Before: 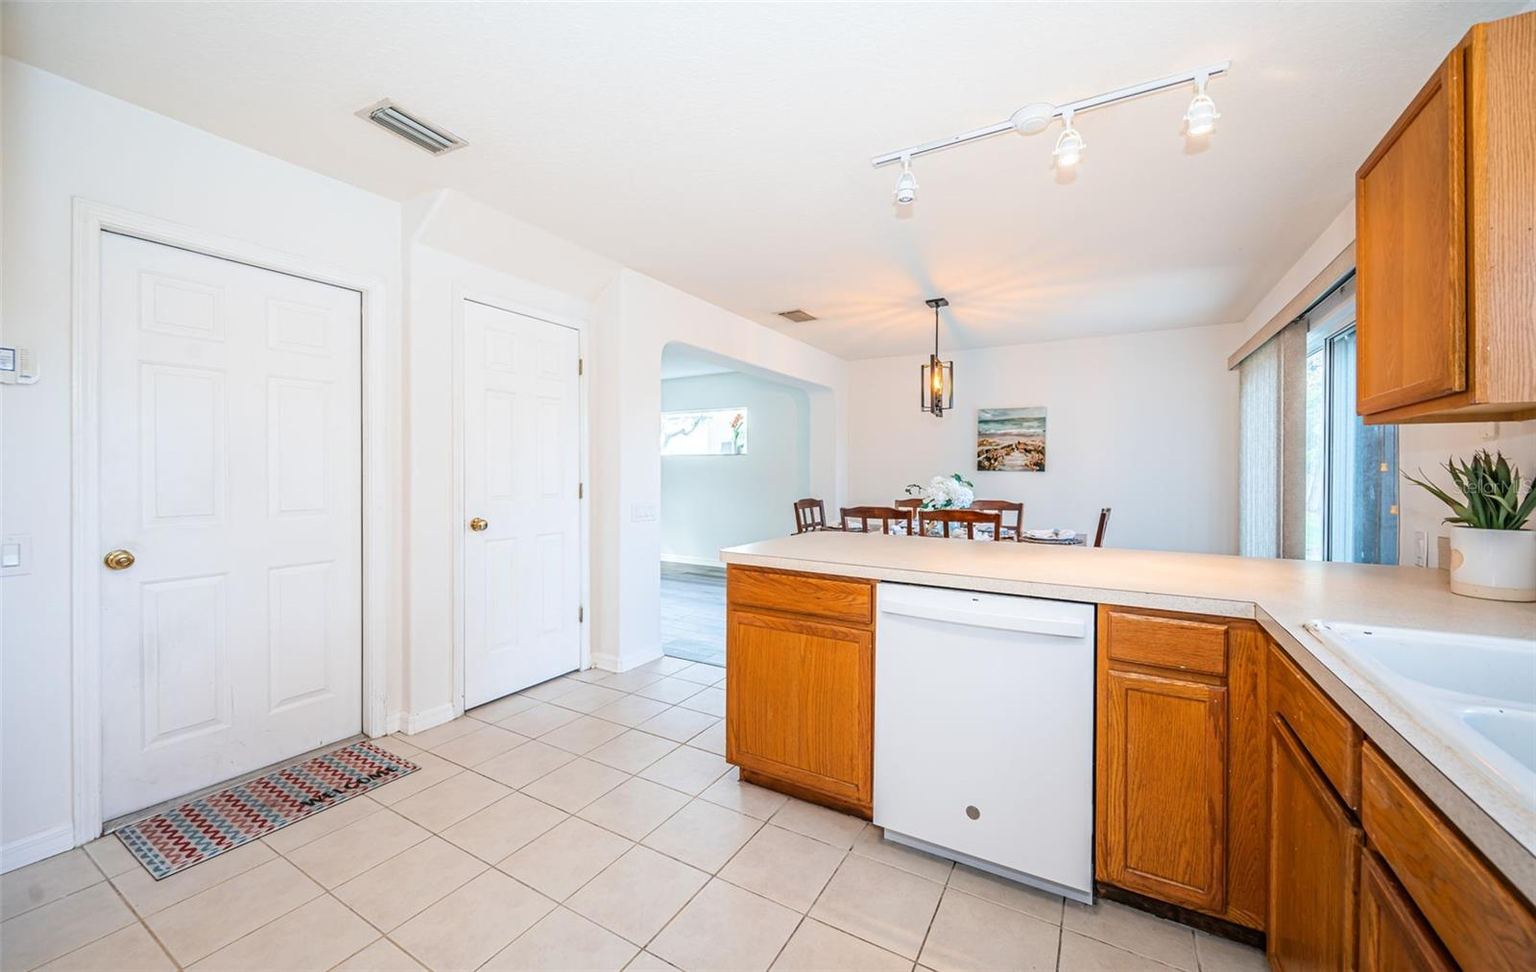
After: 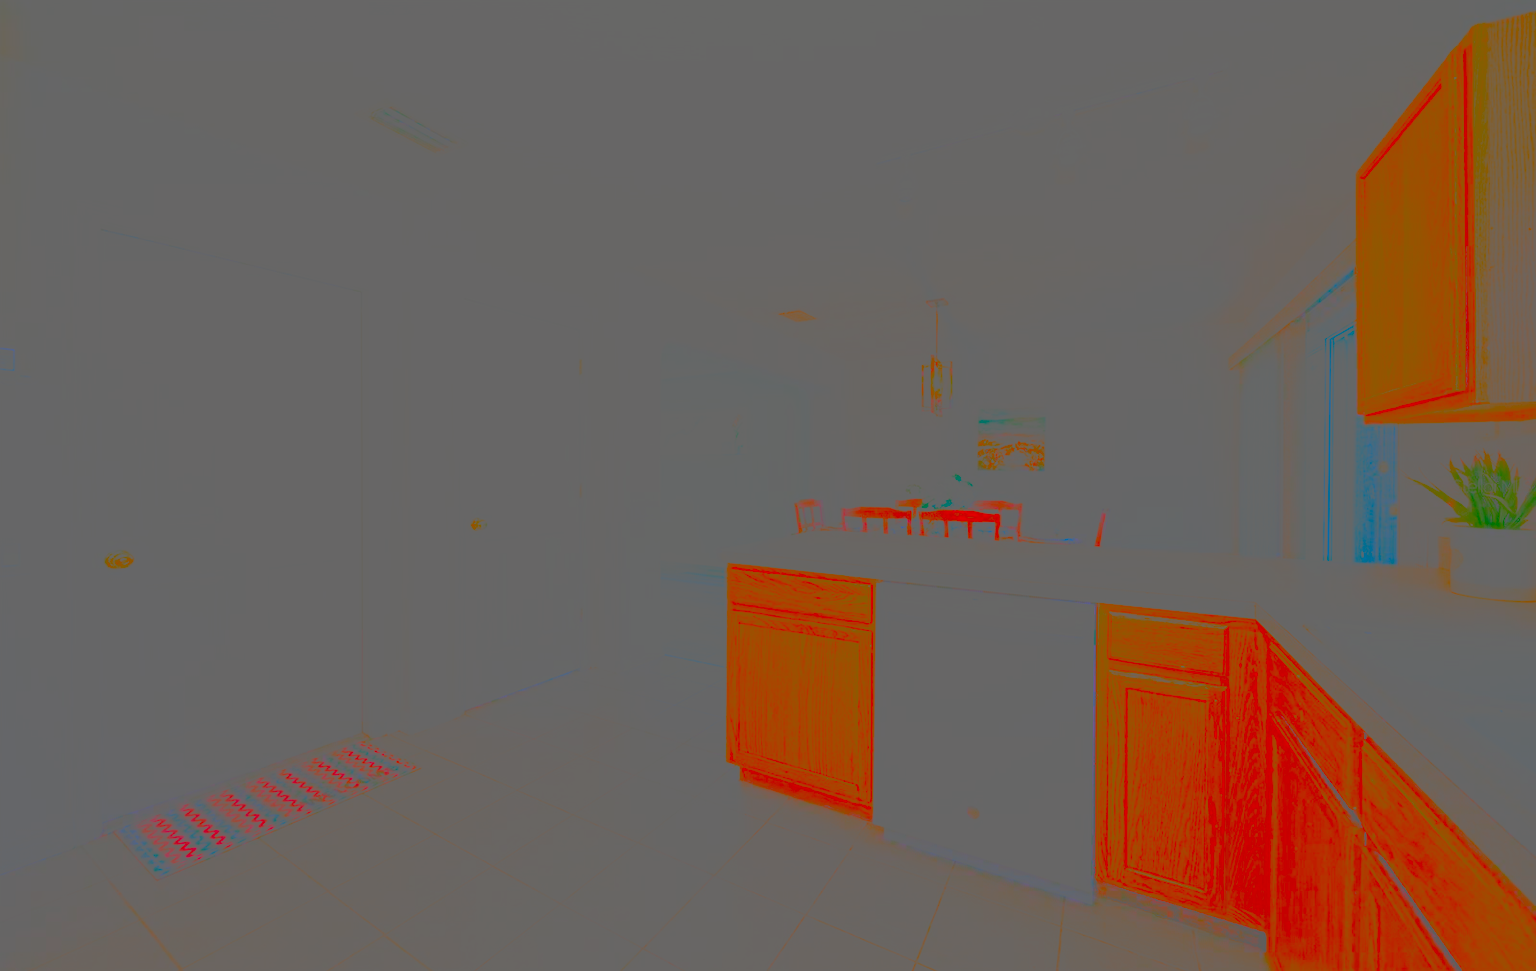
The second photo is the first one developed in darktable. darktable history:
tone curve: curves: ch0 [(0, 0.017) (0.091, 0.04) (0.296, 0.276) (0.439, 0.482) (0.64, 0.729) (0.785, 0.817) (0.995, 0.917)]; ch1 [(0, 0) (0.384, 0.365) (0.463, 0.447) (0.486, 0.474) (0.503, 0.497) (0.526, 0.52) (0.555, 0.564) (0.578, 0.589) (0.638, 0.66) (0.766, 0.773) (1, 1)]; ch2 [(0, 0) (0.374, 0.344) (0.446, 0.443) (0.501, 0.509) (0.528, 0.522) (0.569, 0.593) (0.61, 0.646) (0.666, 0.688) (1, 1)], color space Lab, linked channels, preserve colors none
color correction: highlights a* -2.84, highlights b* -2.71, shadows a* 2.22, shadows b* 2.85
exposure: black level correction 0, exposure 1.56 EV, compensate highlight preservation false
filmic rgb: black relative exposure -7.65 EV, white relative exposure 4.56 EV, hardness 3.61, preserve chrominance no, color science v3 (2019), use custom middle-gray values true
contrast brightness saturation: contrast -0.977, brightness -0.173, saturation 0.746
tone equalizer: edges refinement/feathering 500, mask exposure compensation -1.57 EV, preserve details no
